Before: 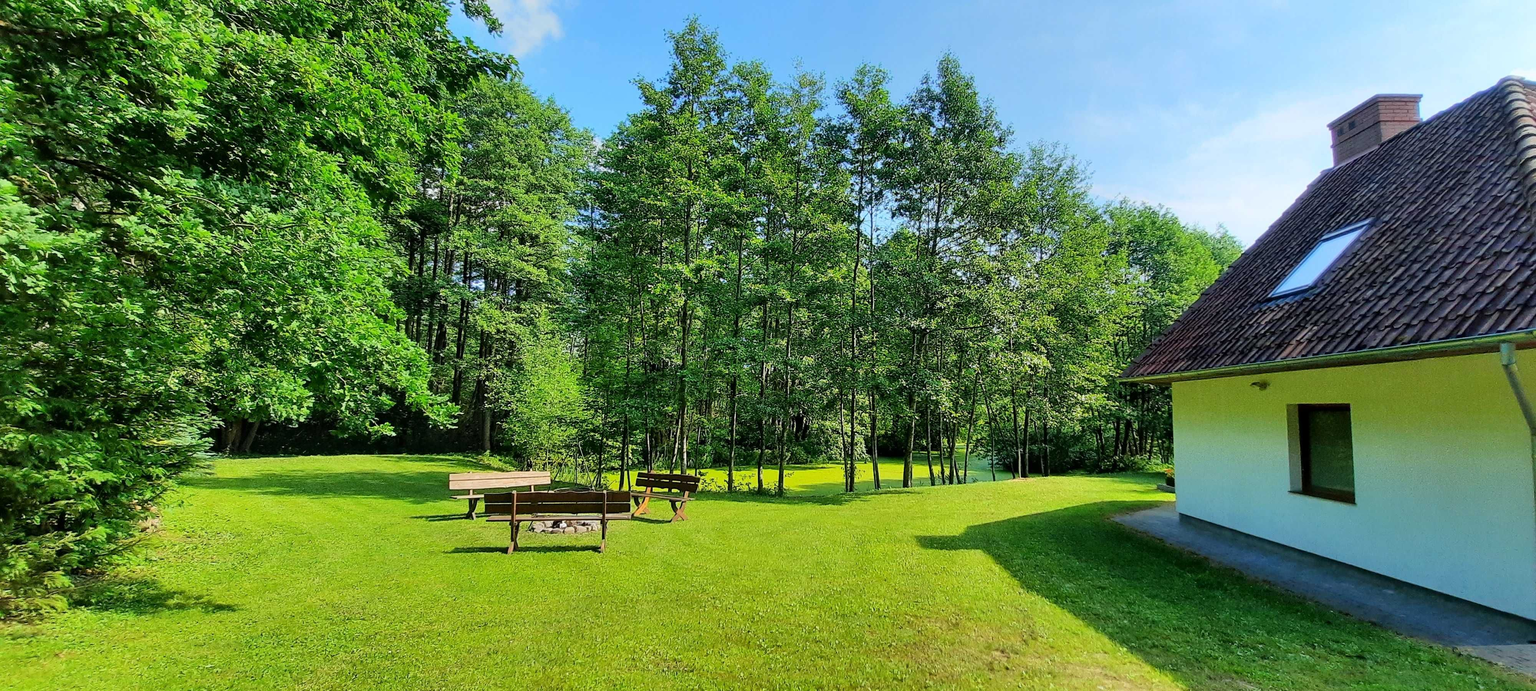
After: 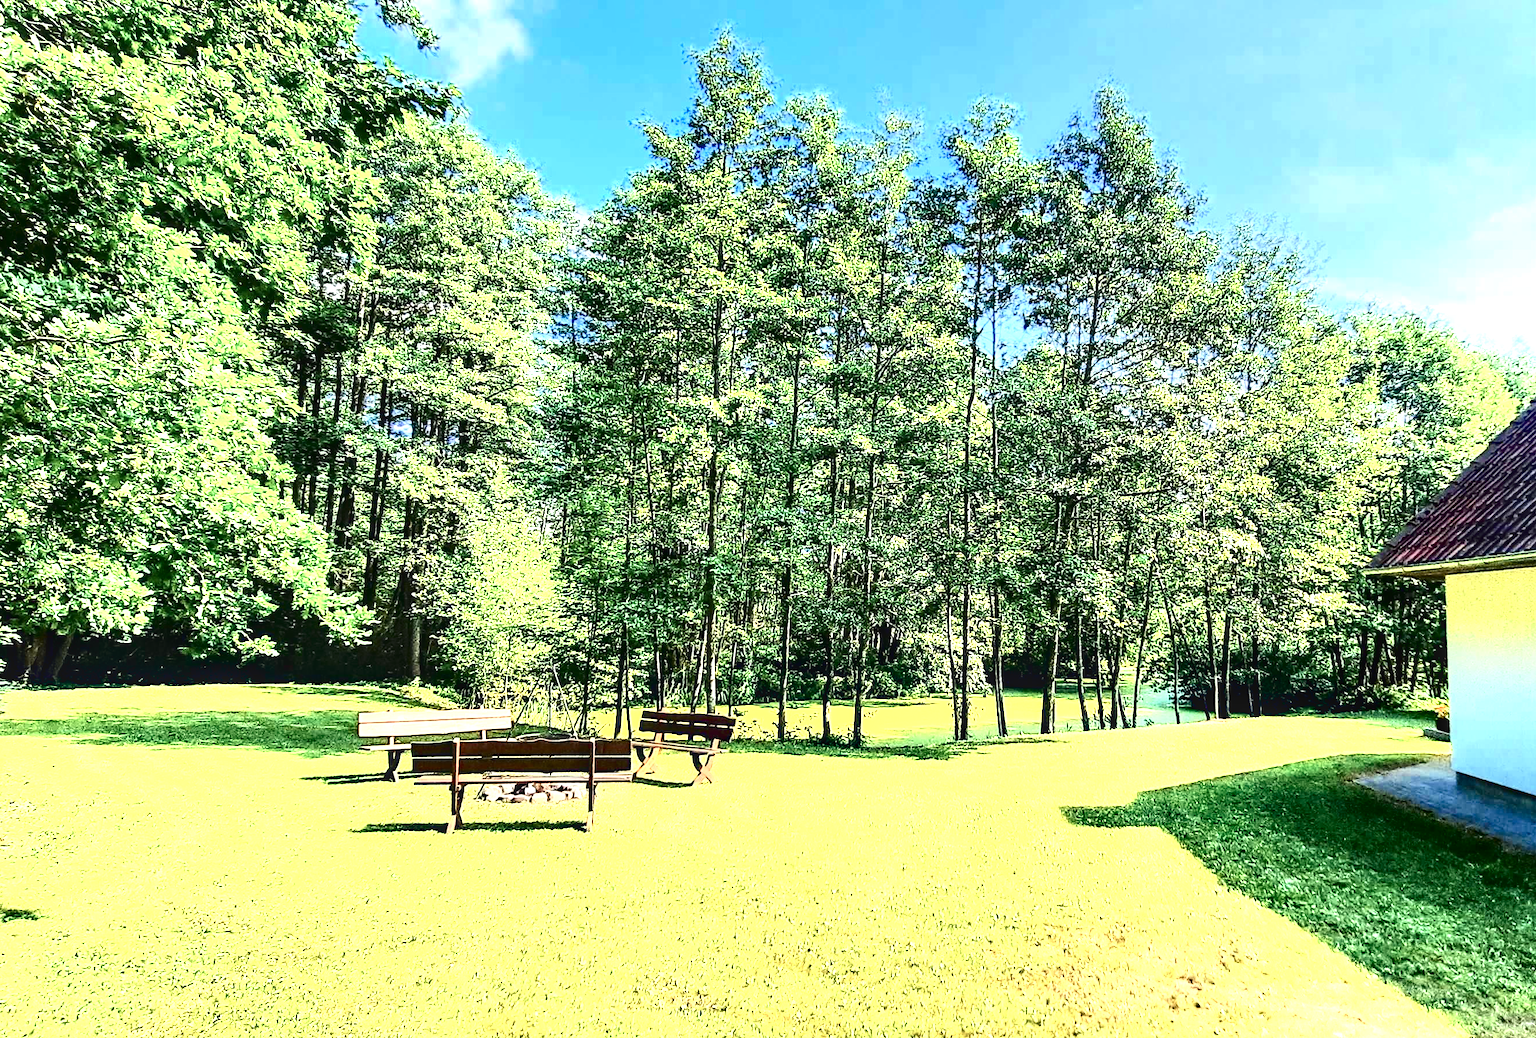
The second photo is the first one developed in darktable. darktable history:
crop and rotate: left 13.749%, right 19.744%
contrast brightness saturation: contrast 0.322, brightness -0.081, saturation 0.17
color zones: curves: ch0 [(0, 0.473) (0.001, 0.473) (0.226, 0.548) (0.4, 0.589) (0.525, 0.54) (0.728, 0.403) (0.999, 0.473) (1, 0.473)]; ch1 [(0, 0.619) (0.001, 0.619) (0.234, 0.388) (0.4, 0.372) (0.528, 0.422) (0.732, 0.53) (0.999, 0.619) (1, 0.619)]; ch2 [(0, 0.547) (0.001, 0.547) (0.226, 0.45) (0.4, 0.525) (0.525, 0.585) (0.8, 0.511) (0.999, 0.547) (1, 0.547)]
exposure: black level correction 0, exposure 0.691 EV, compensate highlight preservation false
base curve: fusion 1, preserve colors none
local contrast: detail 130%
